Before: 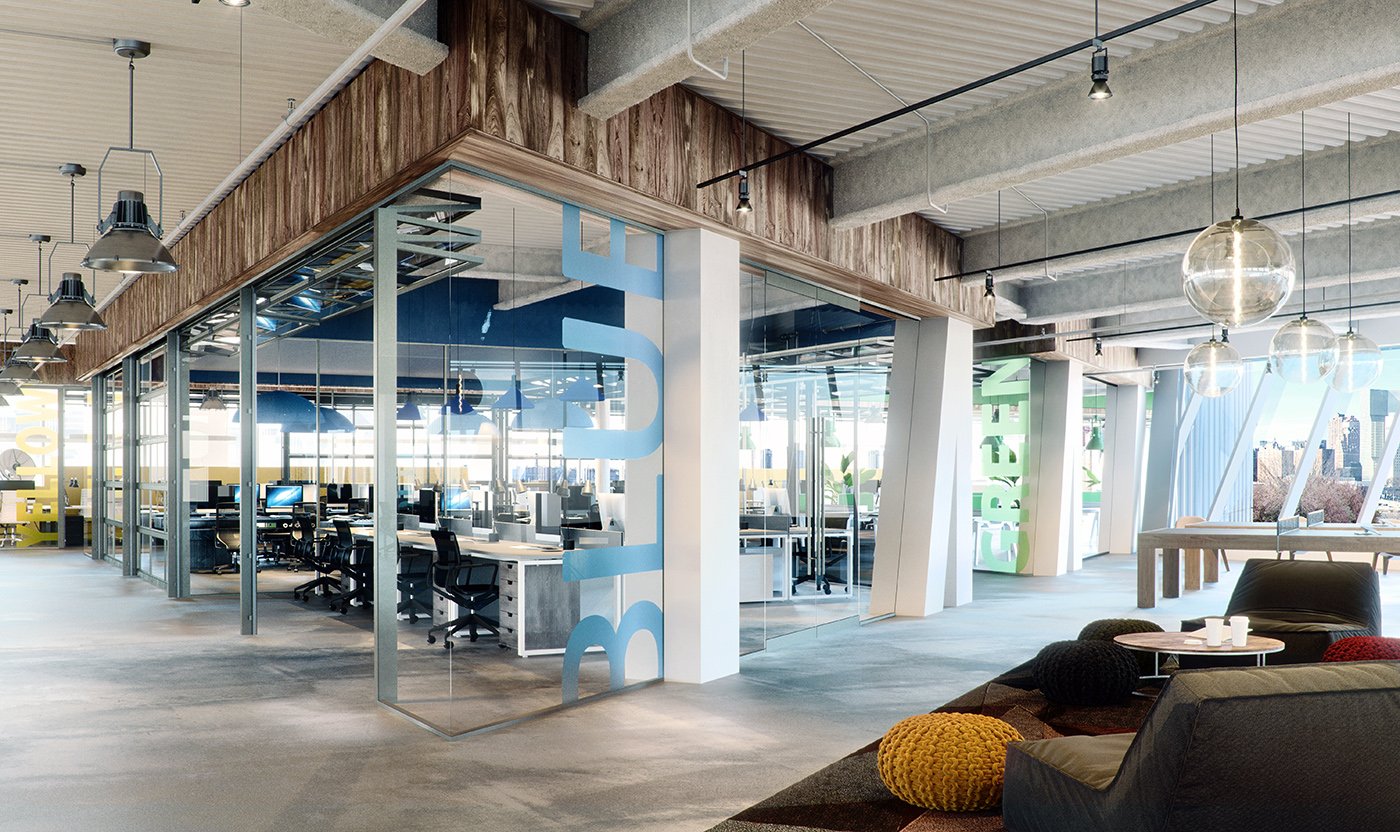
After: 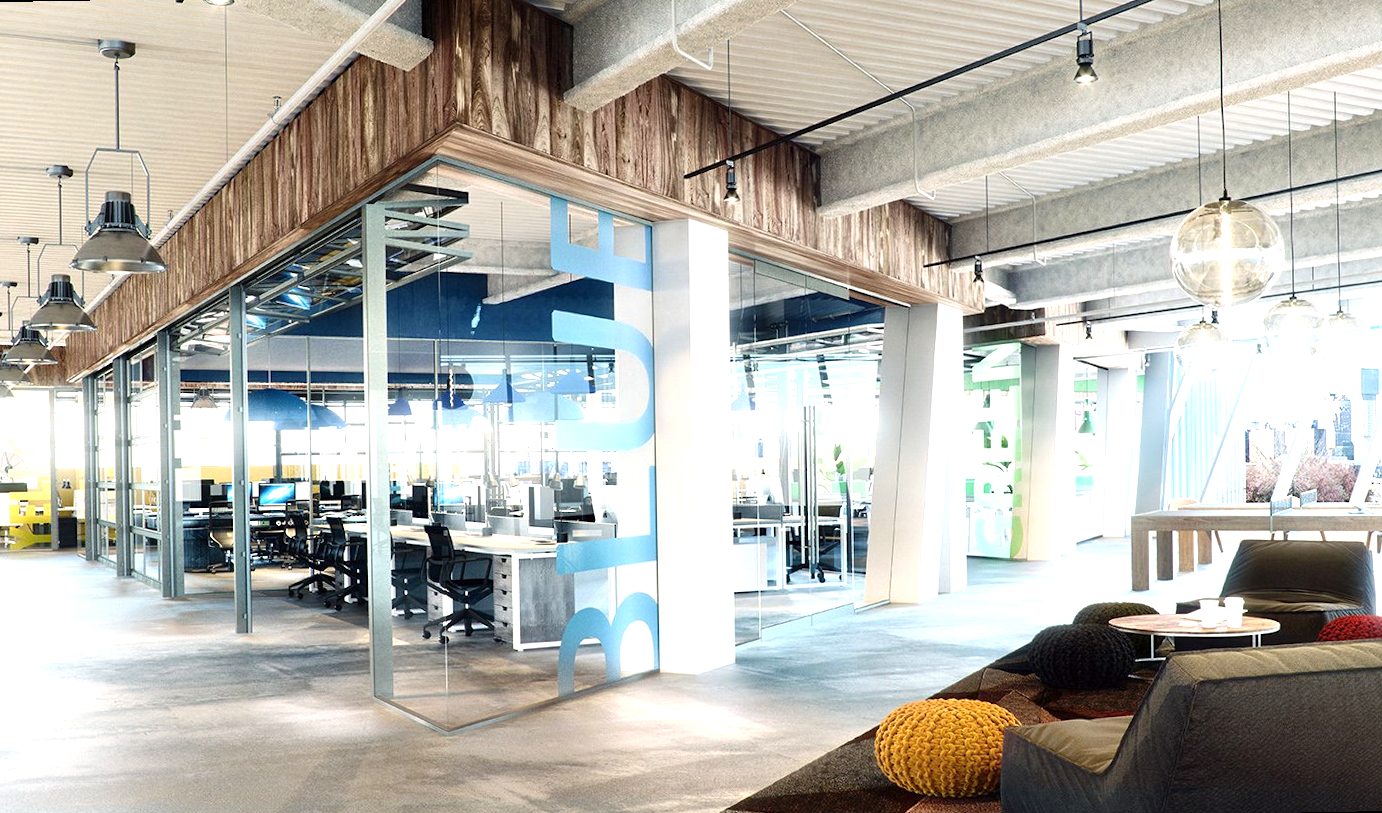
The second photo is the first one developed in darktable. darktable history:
rotate and perspective: rotation -1°, crop left 0.011, crop right 0.989, crop top 0.025, crop bottom 0.975
exposure: exposure 0.77 EV, compensate highlight preservation false
